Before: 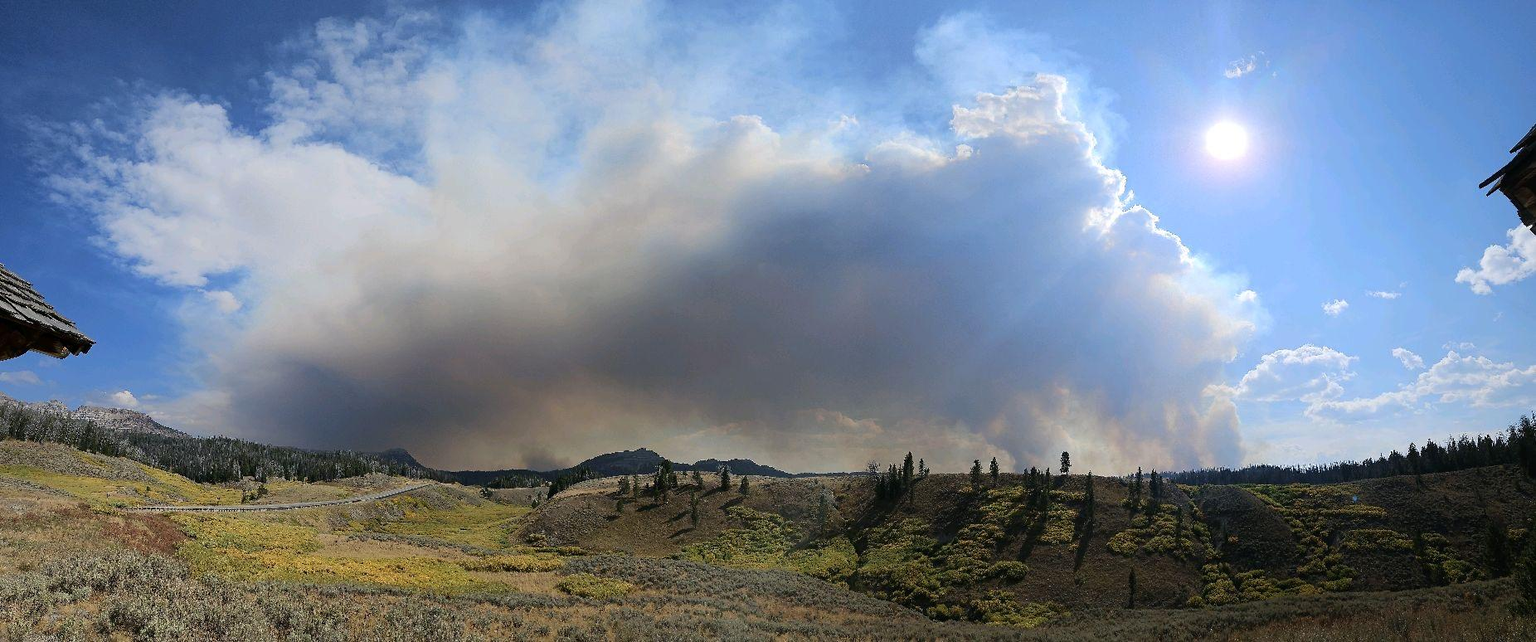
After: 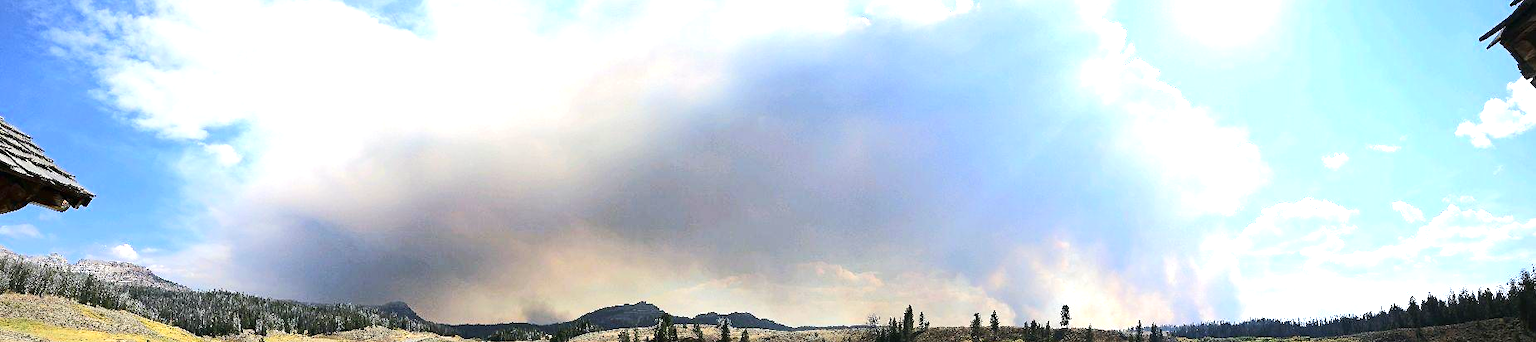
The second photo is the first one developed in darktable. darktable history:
exposure: black level correction 0, exposure 1.012 EV, compensate exposure bias true, compensate highlight preservation false
crop and rotate: top 22.941%, bottom 23.583%
tone equalizer: -8 EV 0.01 EV, -7 EV -0.015 EV, -6 EV 0.017 EV, -5 EV 0.053 EV, -4 EV 0.291 EV, -3 EV 0.663 EV, -2 EV 0.564 EV, -1 EV 0.197 EV, +0 EV 0.053 EV, edges refinement/feathering 500, mask exposure compensation -1.57 EV, preserve details no
